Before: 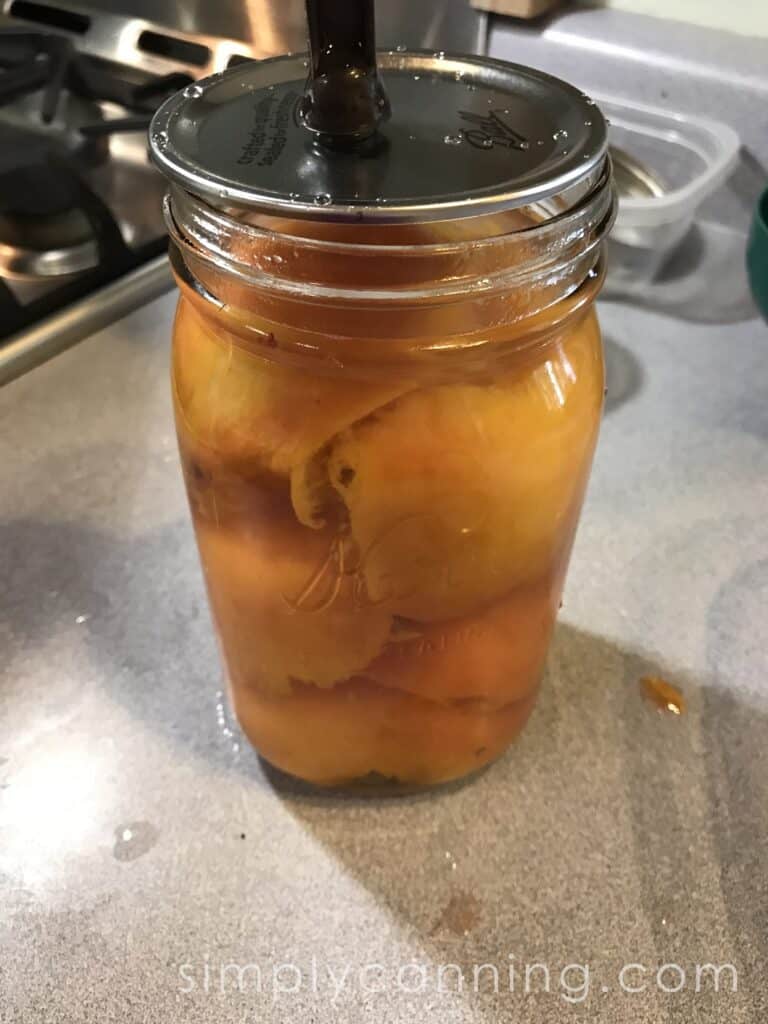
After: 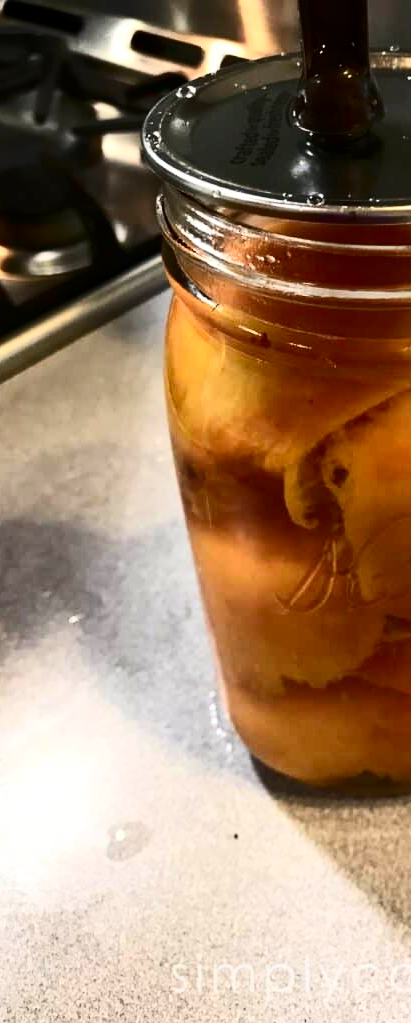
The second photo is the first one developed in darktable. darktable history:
crop: left 0.963%, right 45.416%, bottom 0.082%
exposure: black level correction 0.002, compensate highlight preservation false
contrast brightness saturation: contrast 0.396, brightness 0.044, saturation 0.251
